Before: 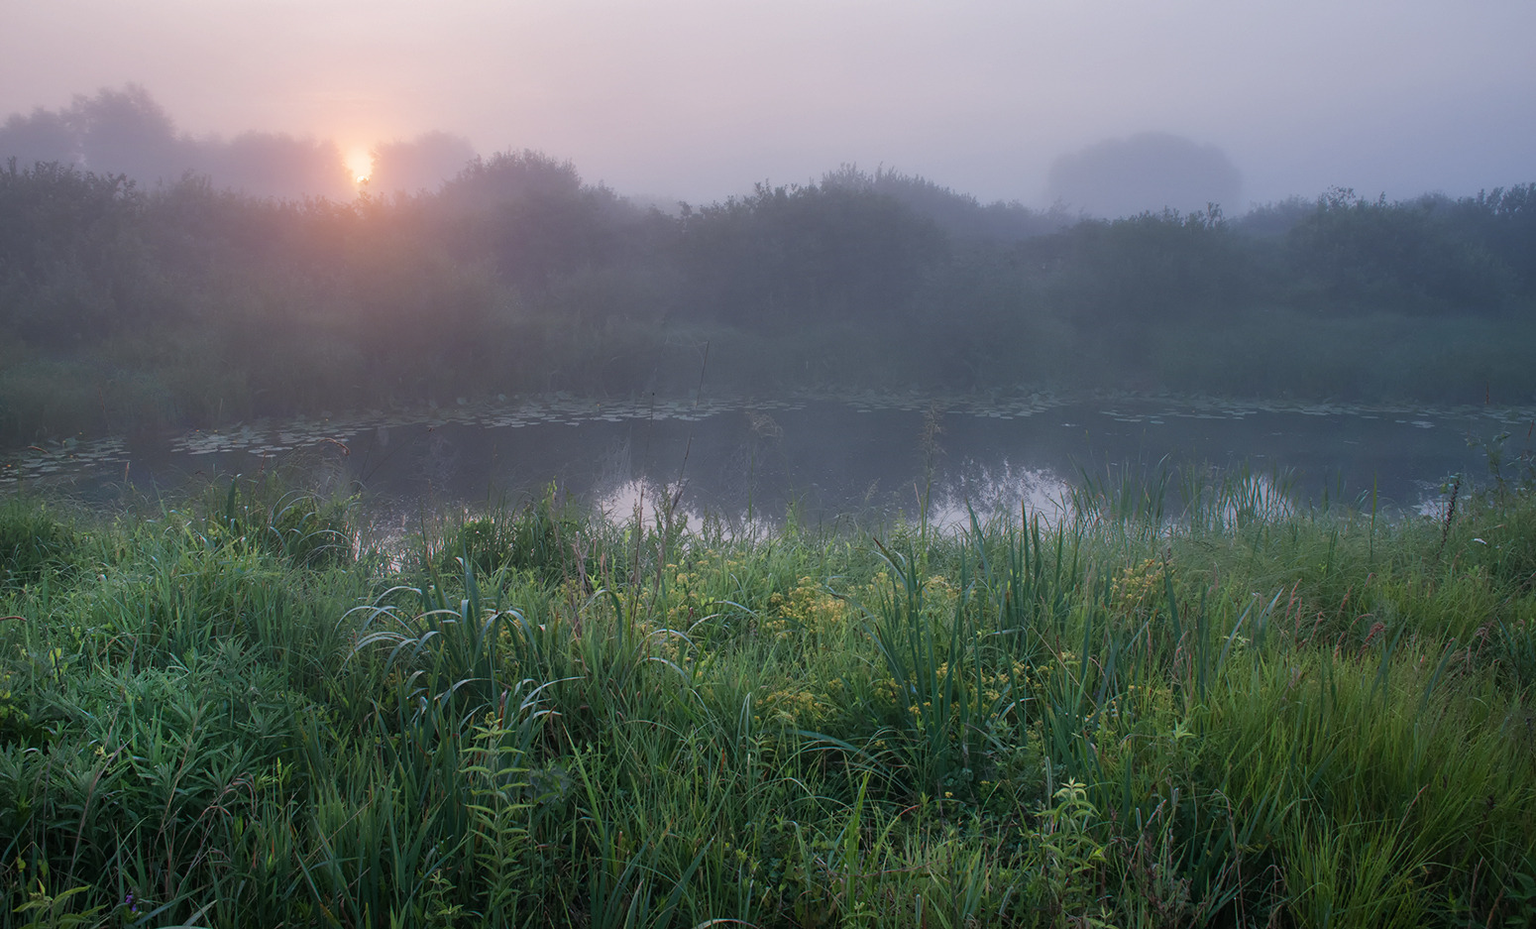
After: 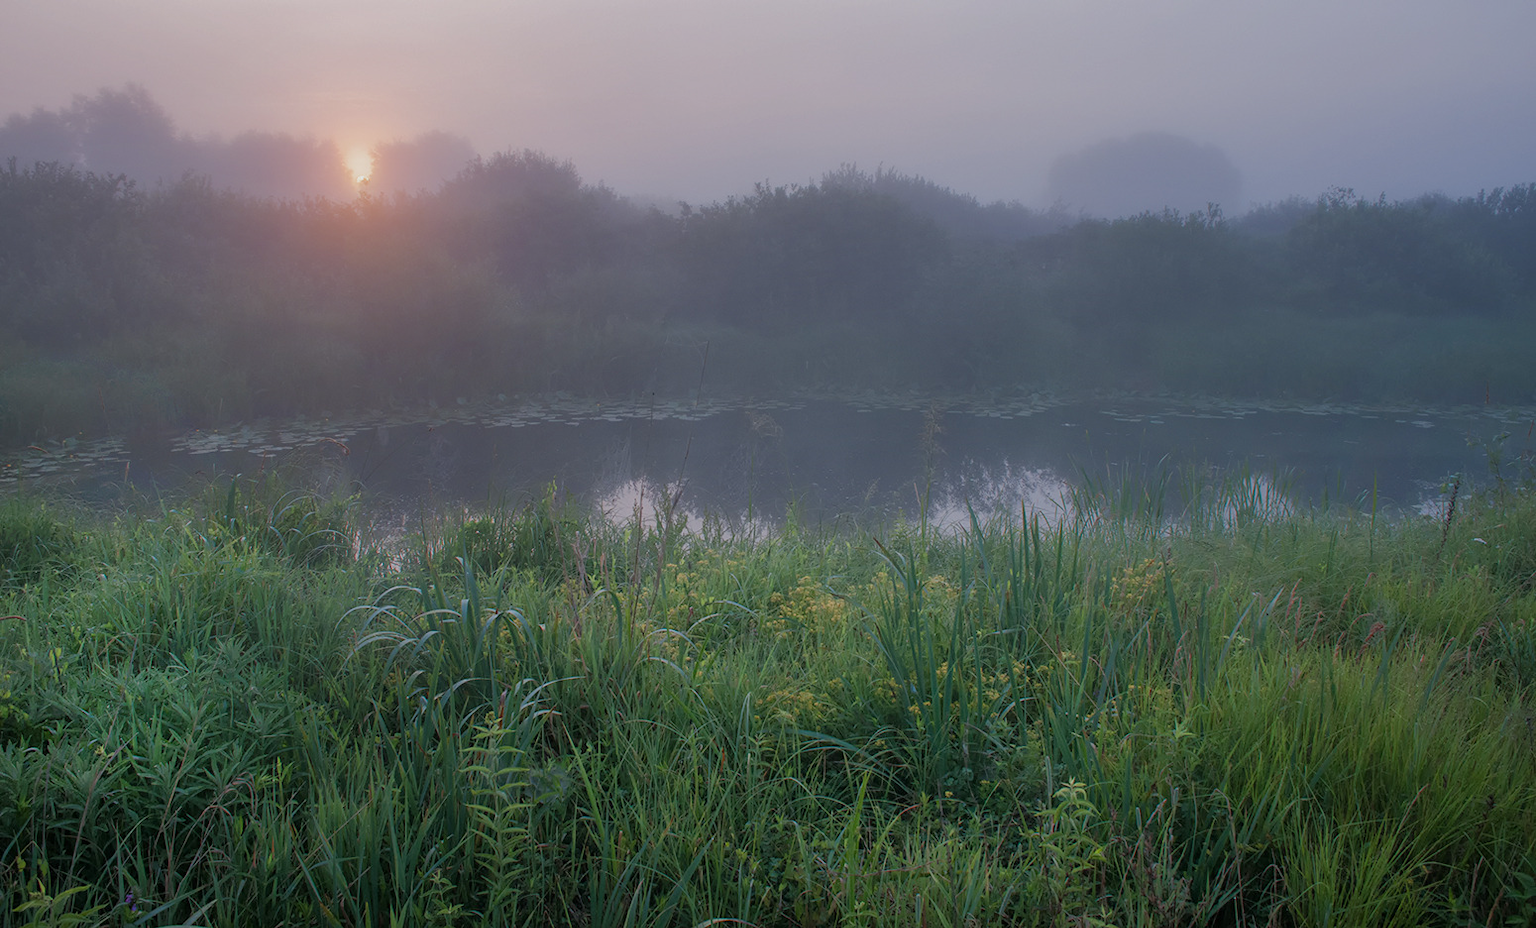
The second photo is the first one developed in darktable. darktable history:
tone equalizer: -8 EV 0.24 EV, -7 EV 0.384 EV, -6 EV 0.392 EV, -5 EV 0.211 EV, -3 EV -0.252 EV, -2 EV -0.397 EV, -1 EV -0.434 EV, +0 EV -0.25 EV, edges refinement/feathering 500, mask exposure compensation -1.57 EV, preserve details no
local contrast: detail 110%
